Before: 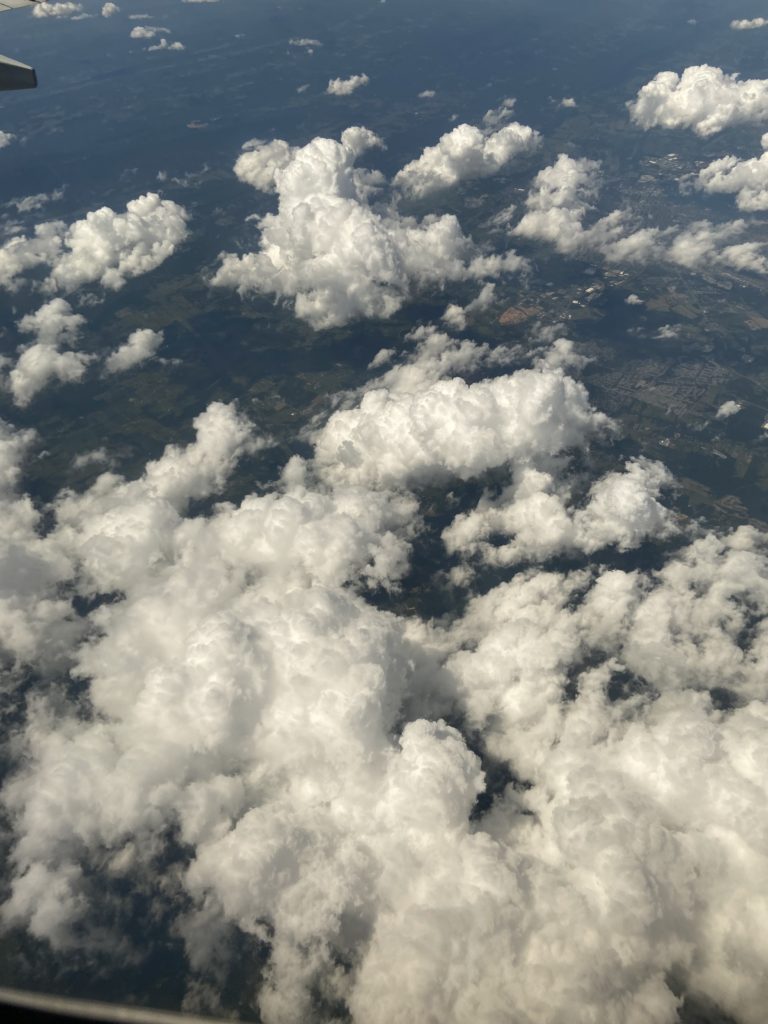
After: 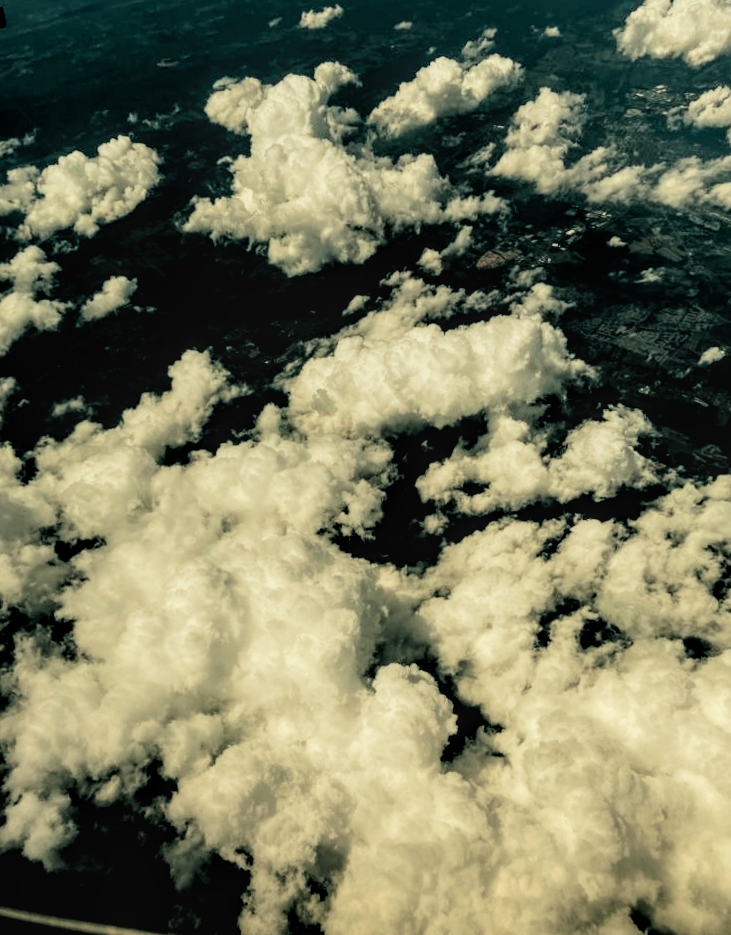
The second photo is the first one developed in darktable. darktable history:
filmic rgb: black relative exposure -5 EV, white relative exposure 3.5 EV, hardness 3.19, contrast 1.4, highlights saturation mix -50%
crop and rotate: top 6.25%
color balance: mode lift, gamma, gain (sRGB), lift [1, 0.69, 1, 1], gamma [1, 1.482, 1, 1], gain [1, 1, 1, 0.802]
local contrast: on, module defaults
rotate and perspective: rotation 0.074°, lens shift (vertical) 0.096, lens shift (horizontal) -0.041, crop left 0.043, crop right 0.952, crop top 0.024, crop bottom 0.979
rgb levels: levels [[0.034, 0.472, 0.904], [0, 0.5, 1], [0, 0.5, 1]]
